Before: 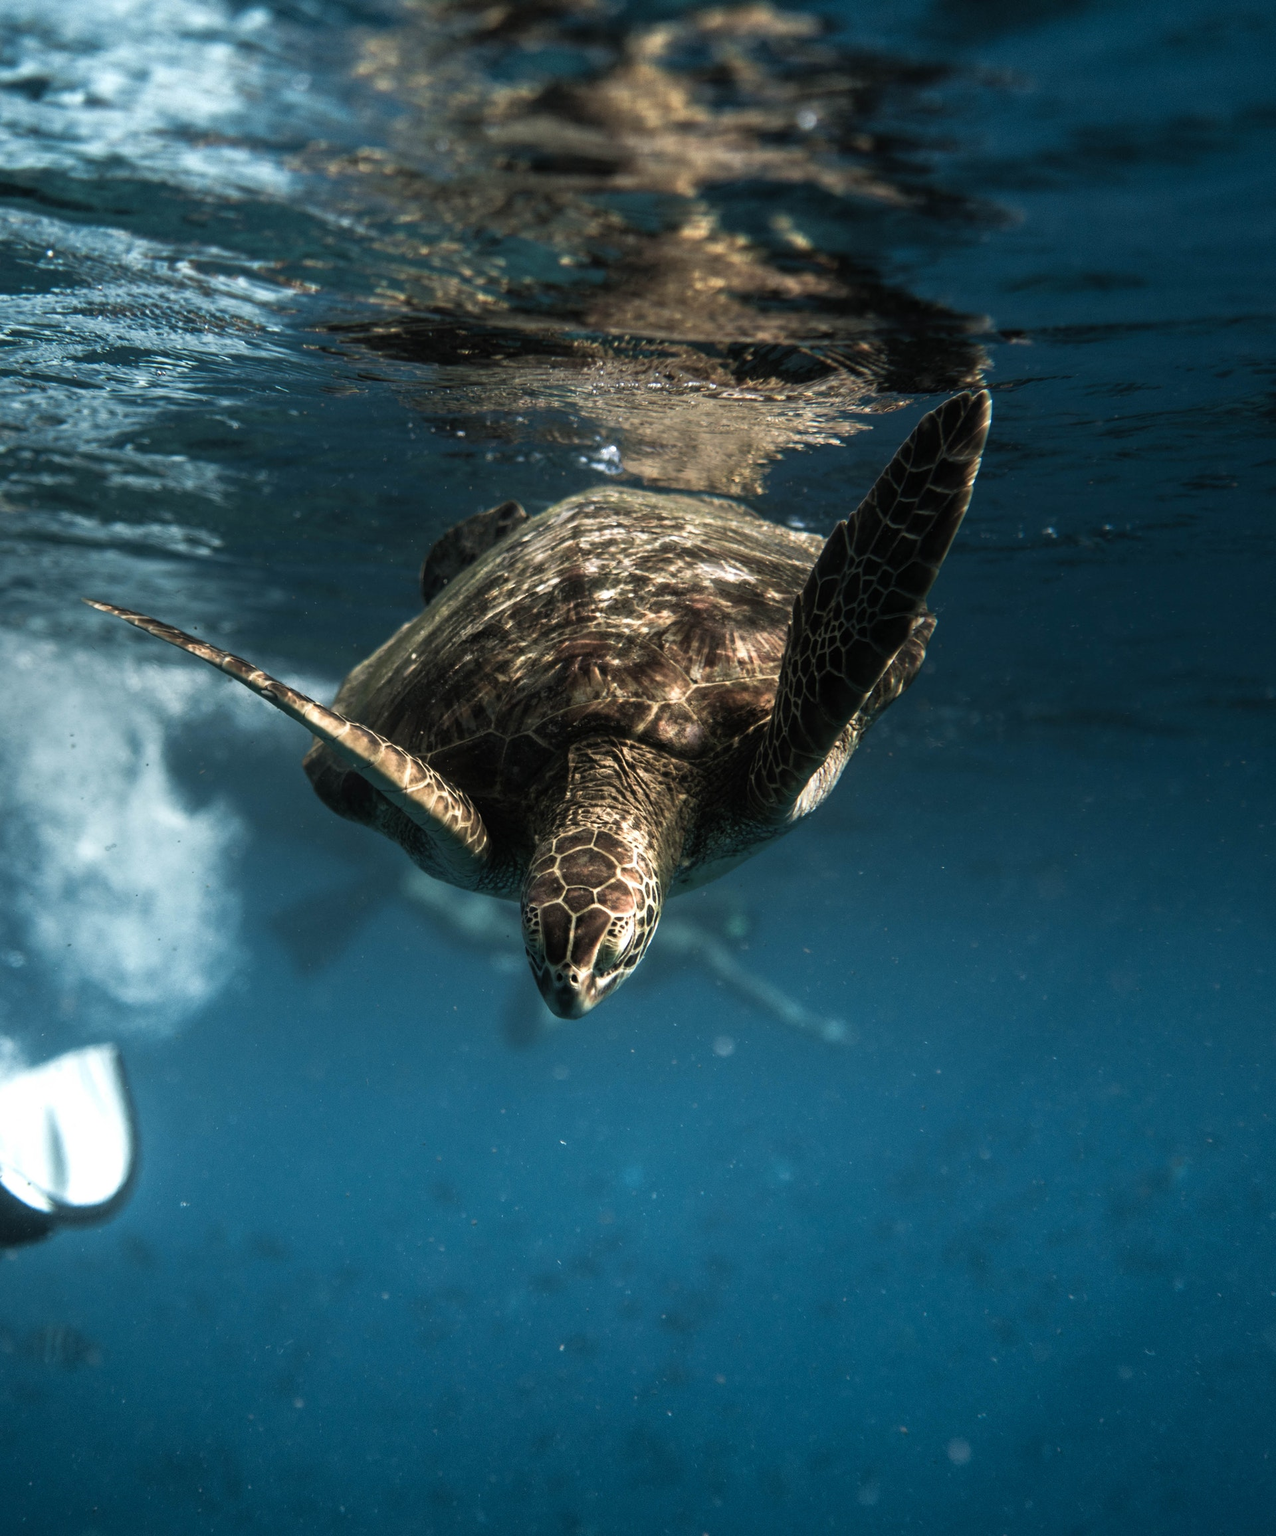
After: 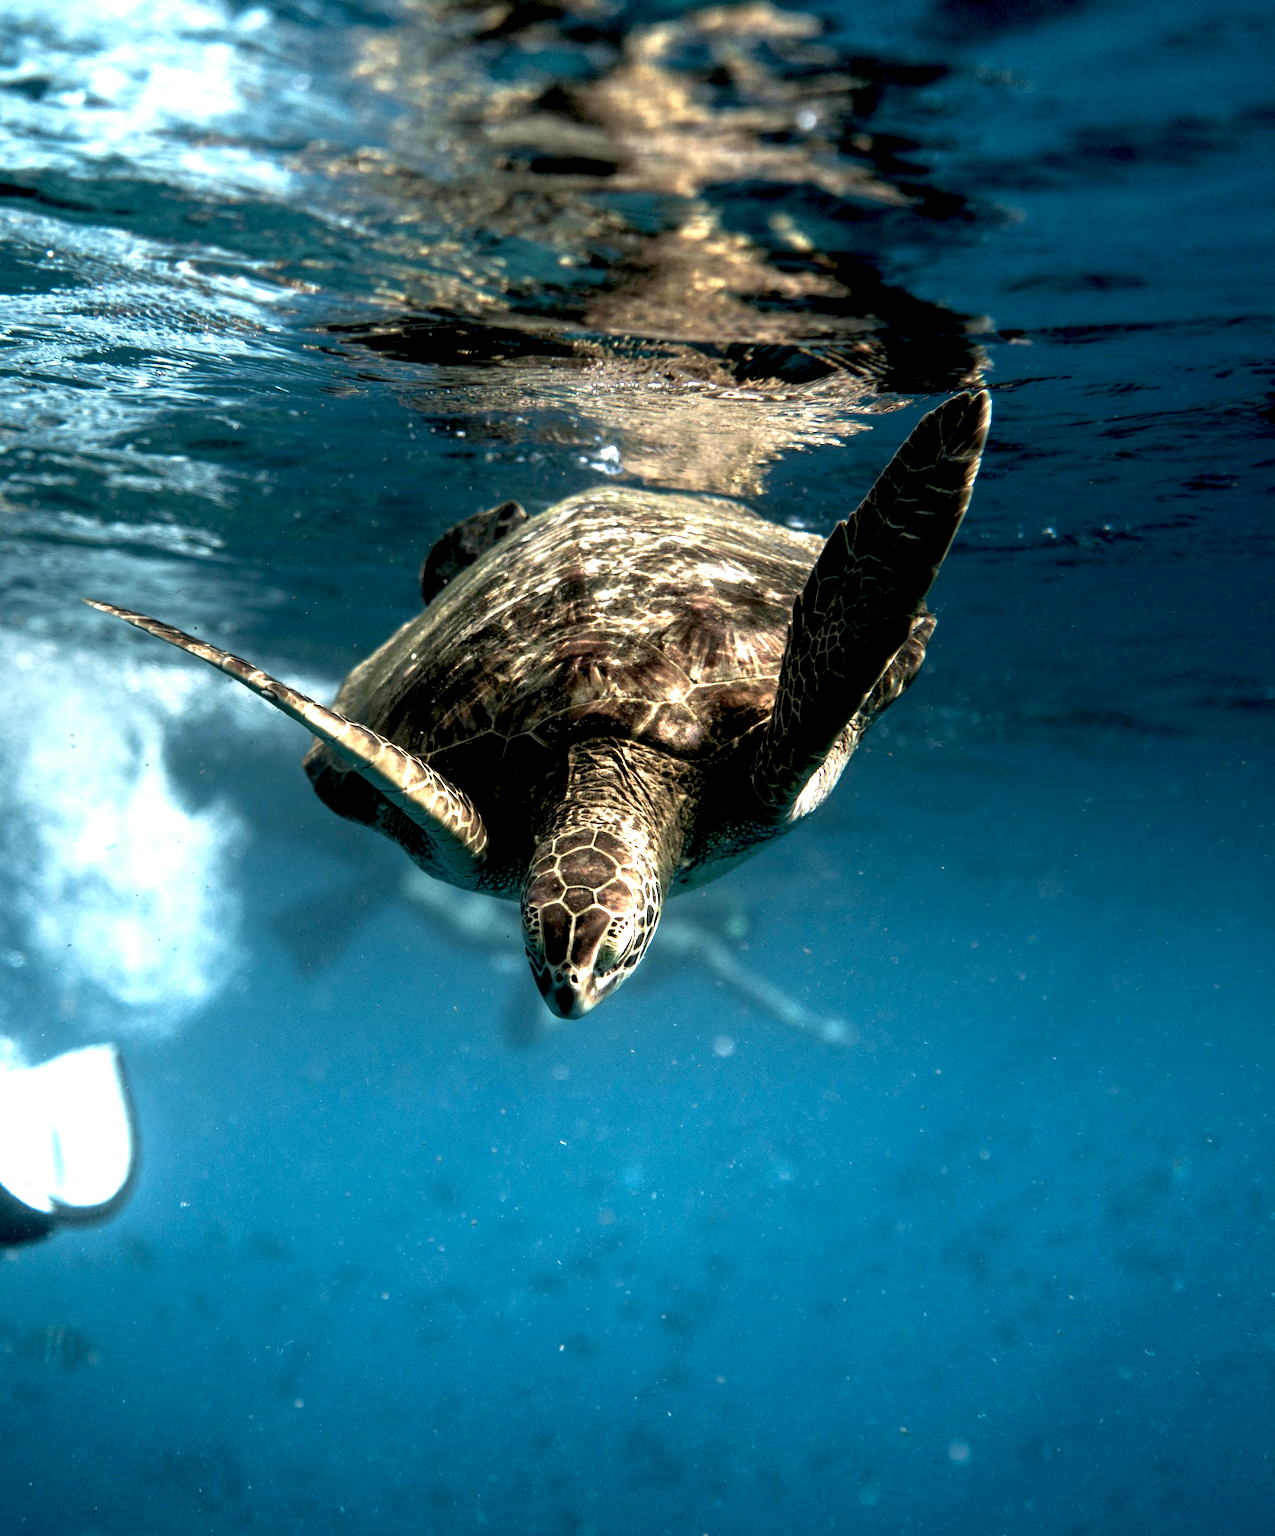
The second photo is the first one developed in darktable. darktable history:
exposure: black level correction 0.011, exposure 1.081 EV, compensate highlight preservation false
